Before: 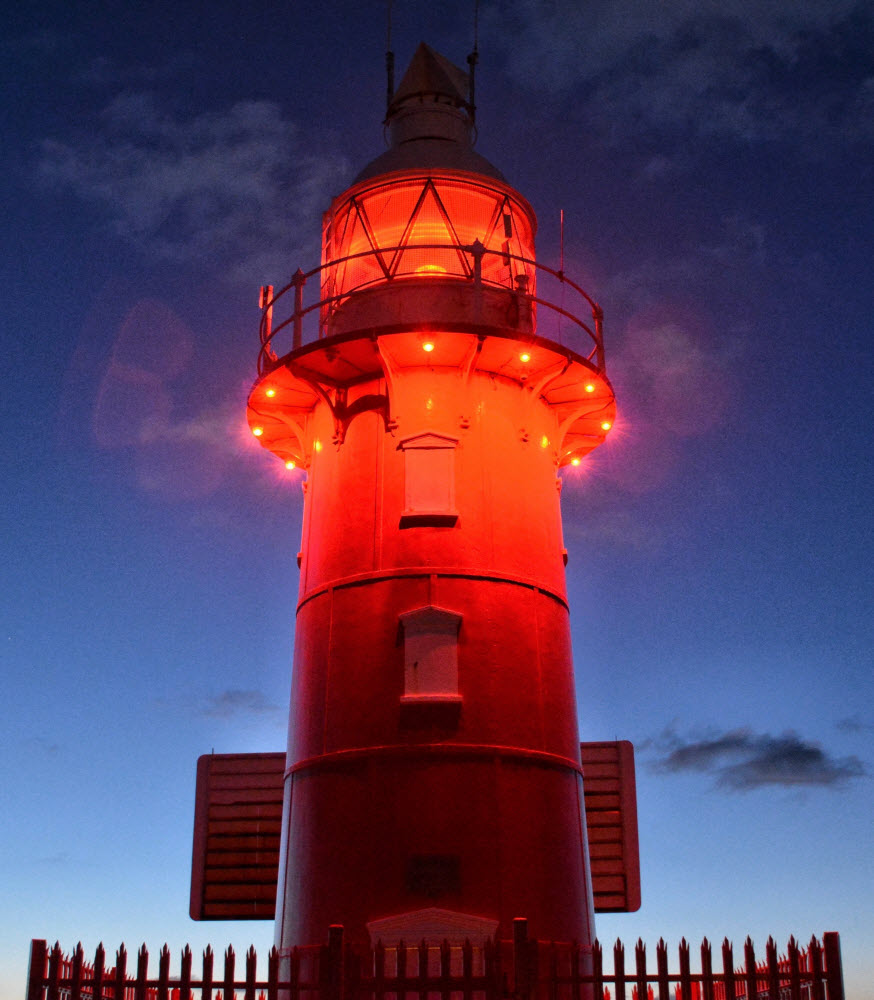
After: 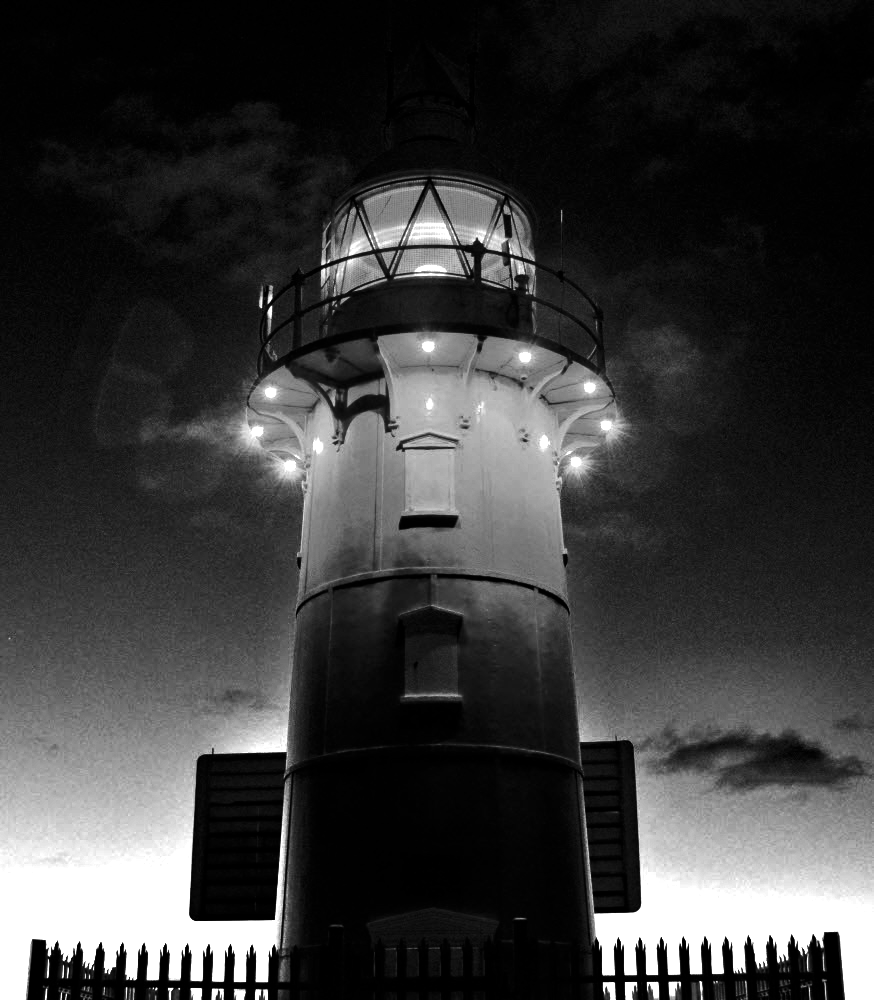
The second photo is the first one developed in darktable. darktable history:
color balance rgb: linear chroma grading › global chroma 20%, perceptual saturation grading › global saturation 65%, perceptual saturation grading › highlights 60%, perceptual saturation grading › mid-tones 50%, perceptual saturation grading › shadows 50%, perceptual brilliance grading › global brilliance 30%, perceptual brilliance grading › highlights 50%, perceptual brilliance grading › mid-tones 50%, perceptual brilliance grading › shadows -22%, global vibrance 20%
monochrome: a 1.94, b -0.638
color contrast: green-magenta contrast 0.8, blue-yellow contrast 1.1, unbound 0
haze removal: compatibility mode true, adaptive false
contrast brightness saturation: contrast 0.1, brightness -0.26, saturation 0.14
